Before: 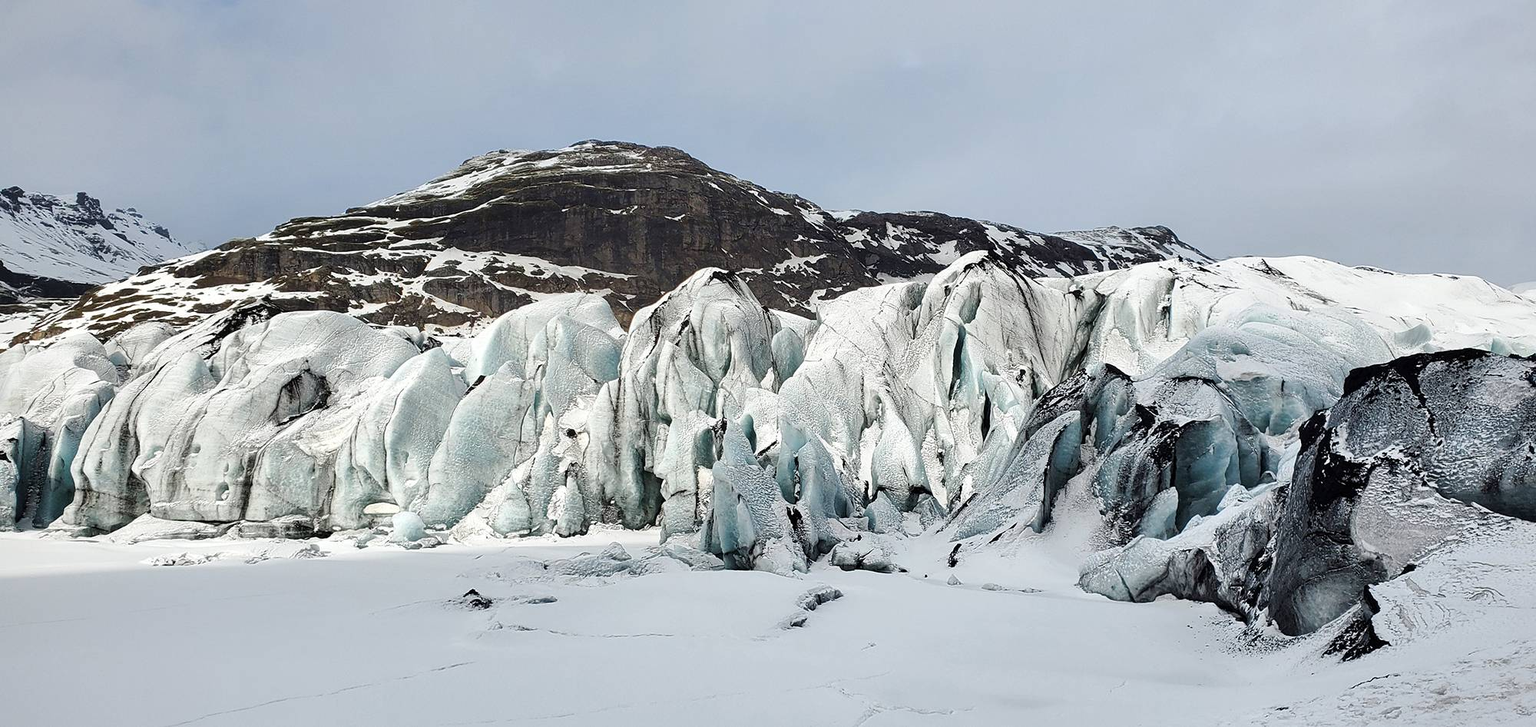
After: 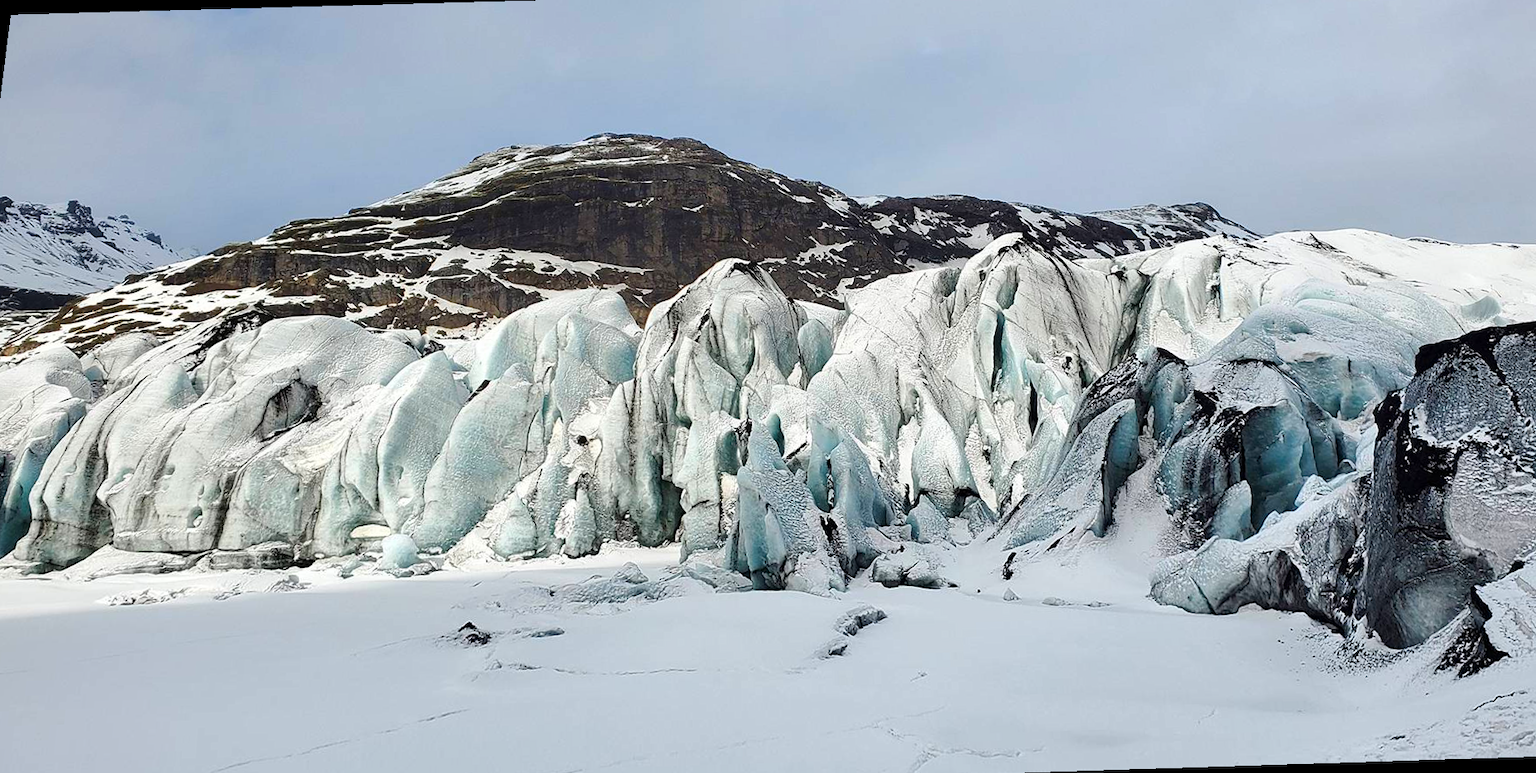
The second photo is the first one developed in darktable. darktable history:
rotate and perspective: rotation -1.68°, lens shift (vertical) -0.146, crop left 0.049, crop right 0.912, crop top 0.032, crop bottom 0.96
color correction: saturation 1.32
